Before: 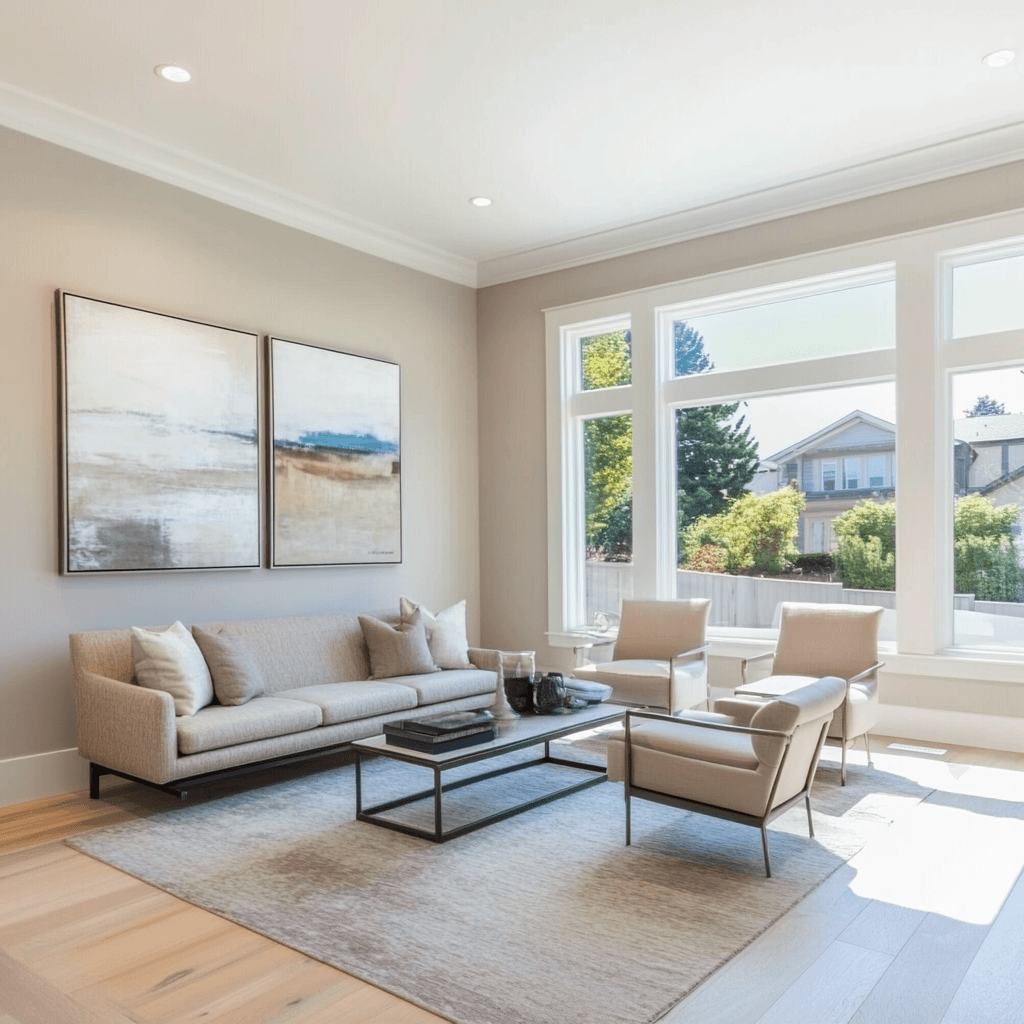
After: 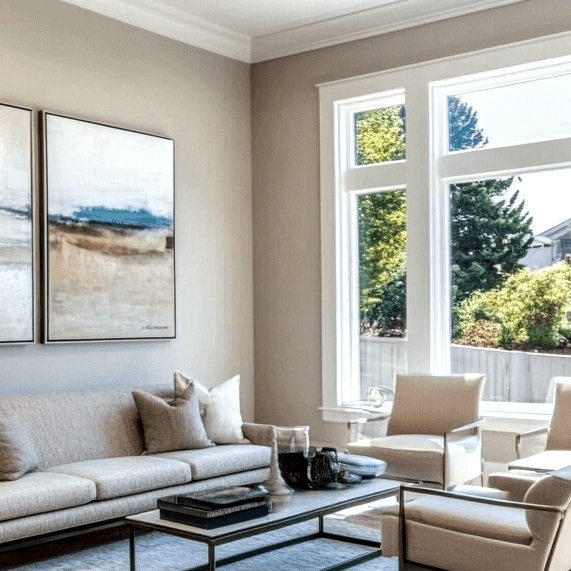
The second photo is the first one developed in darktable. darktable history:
crop and rotate: left 22.13%, top 22.054%, right 22.026%, bottom 22.102%
local contrast: highlights 65%, shadows 54%, detail 169%, midtone range 0.514
